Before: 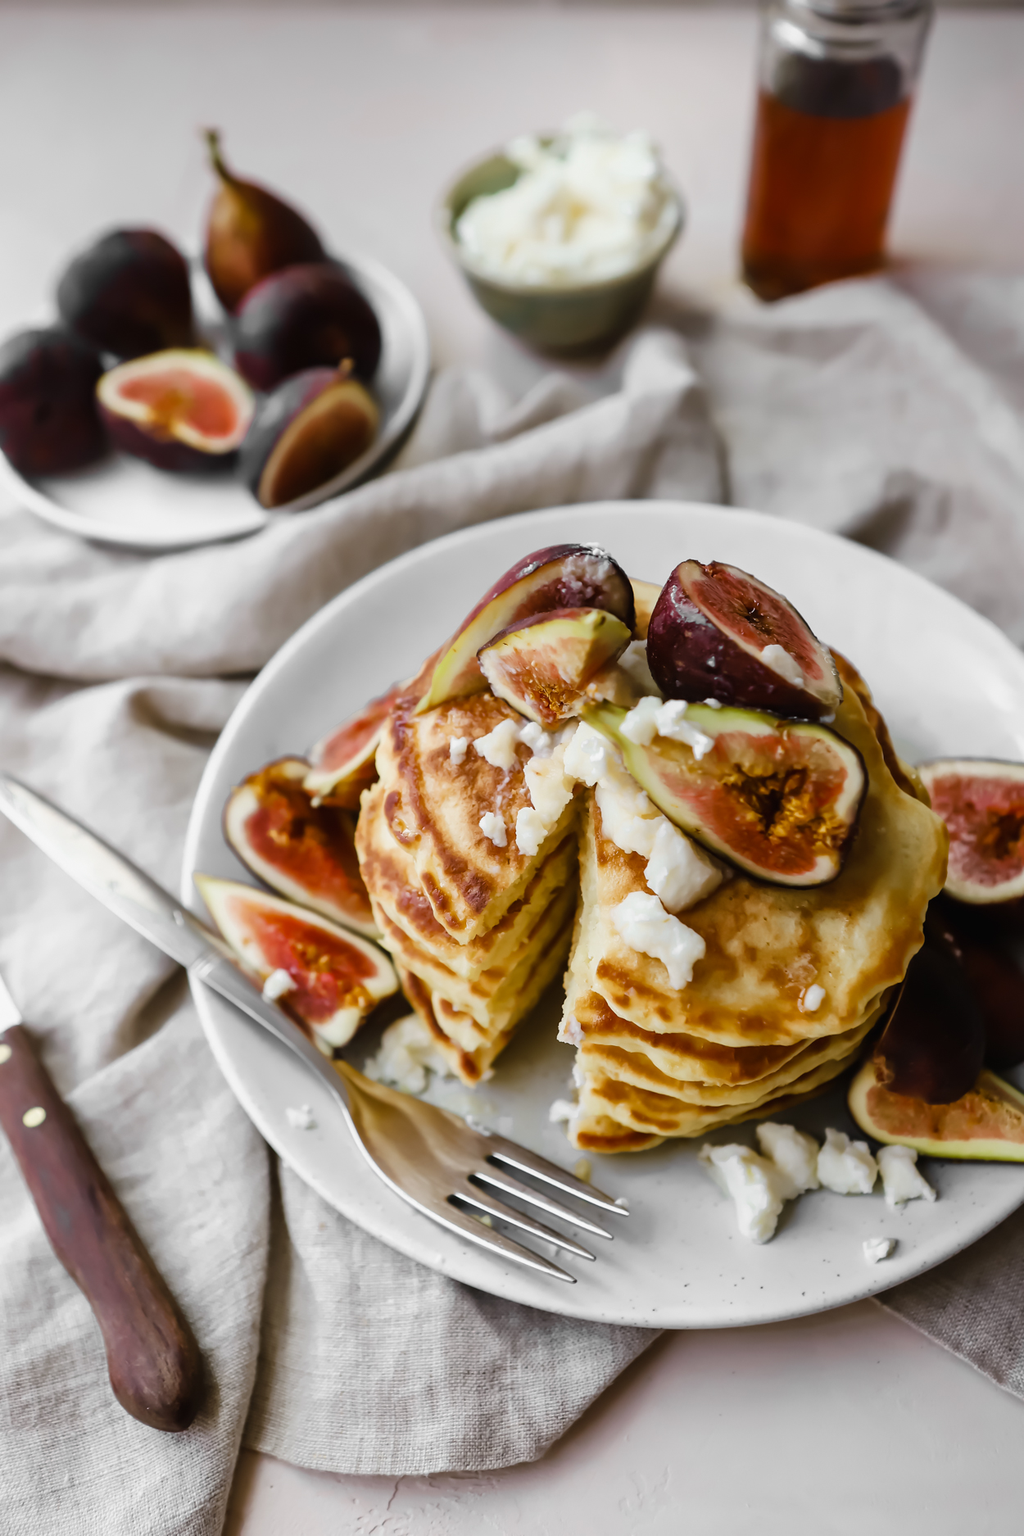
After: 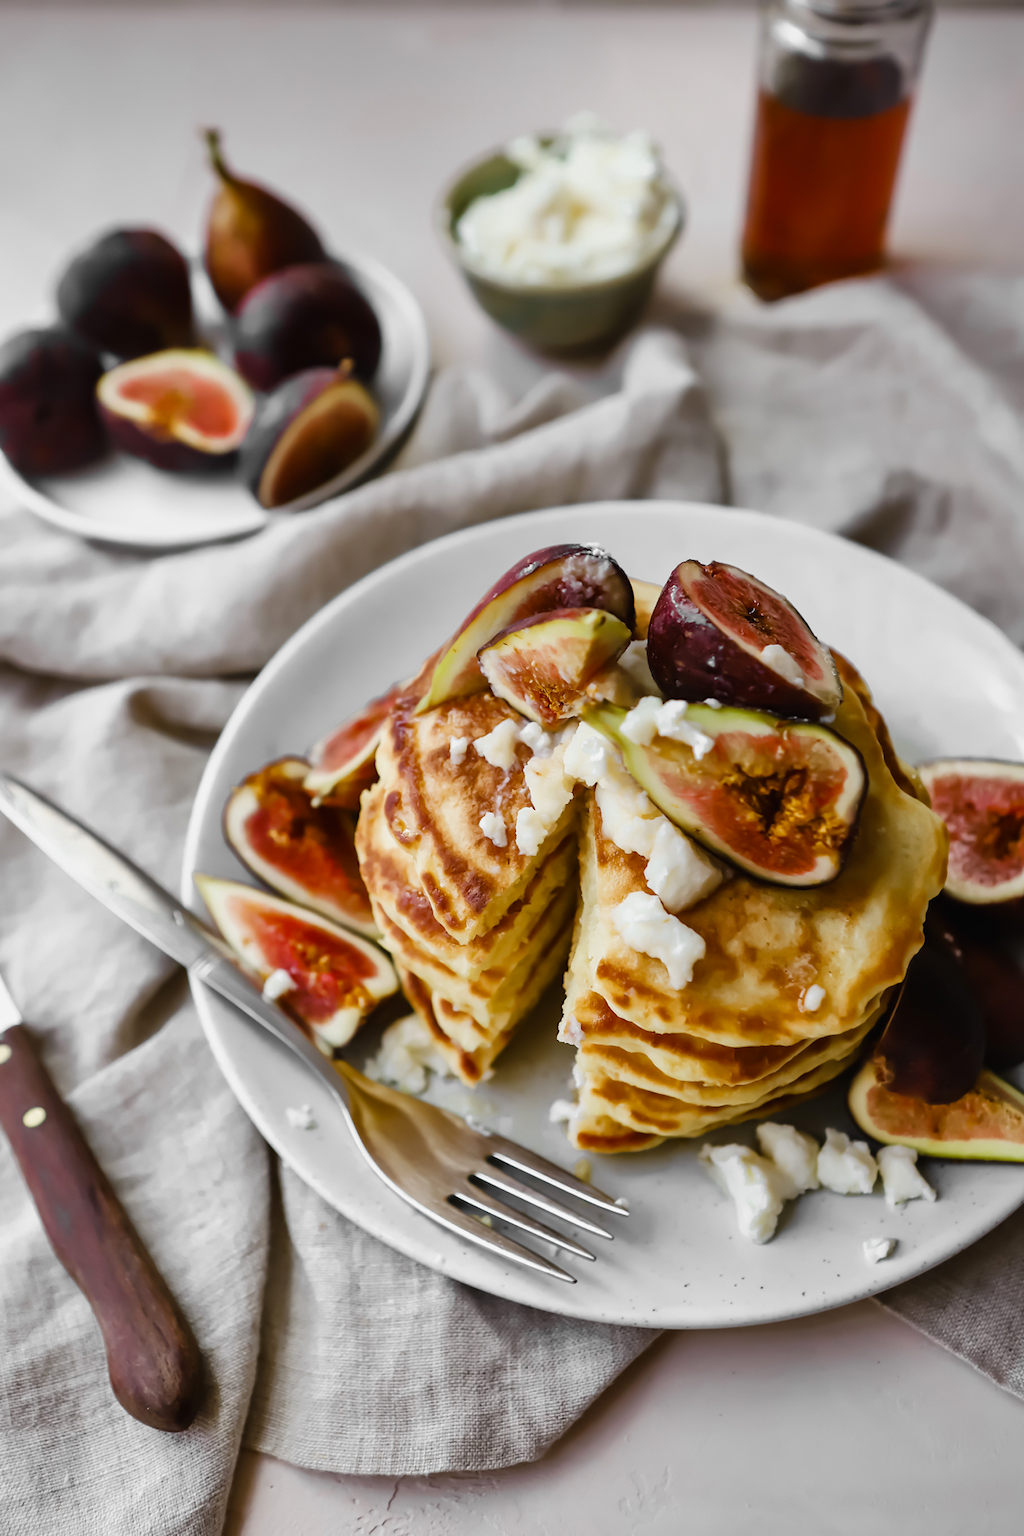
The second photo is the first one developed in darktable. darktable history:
contrast brightness saturation: contrast 0.04, saturation 0.073
shadows and highlights: shadows 40.23, highlights -55.22, low approximation 0.01, soften with gaussian
